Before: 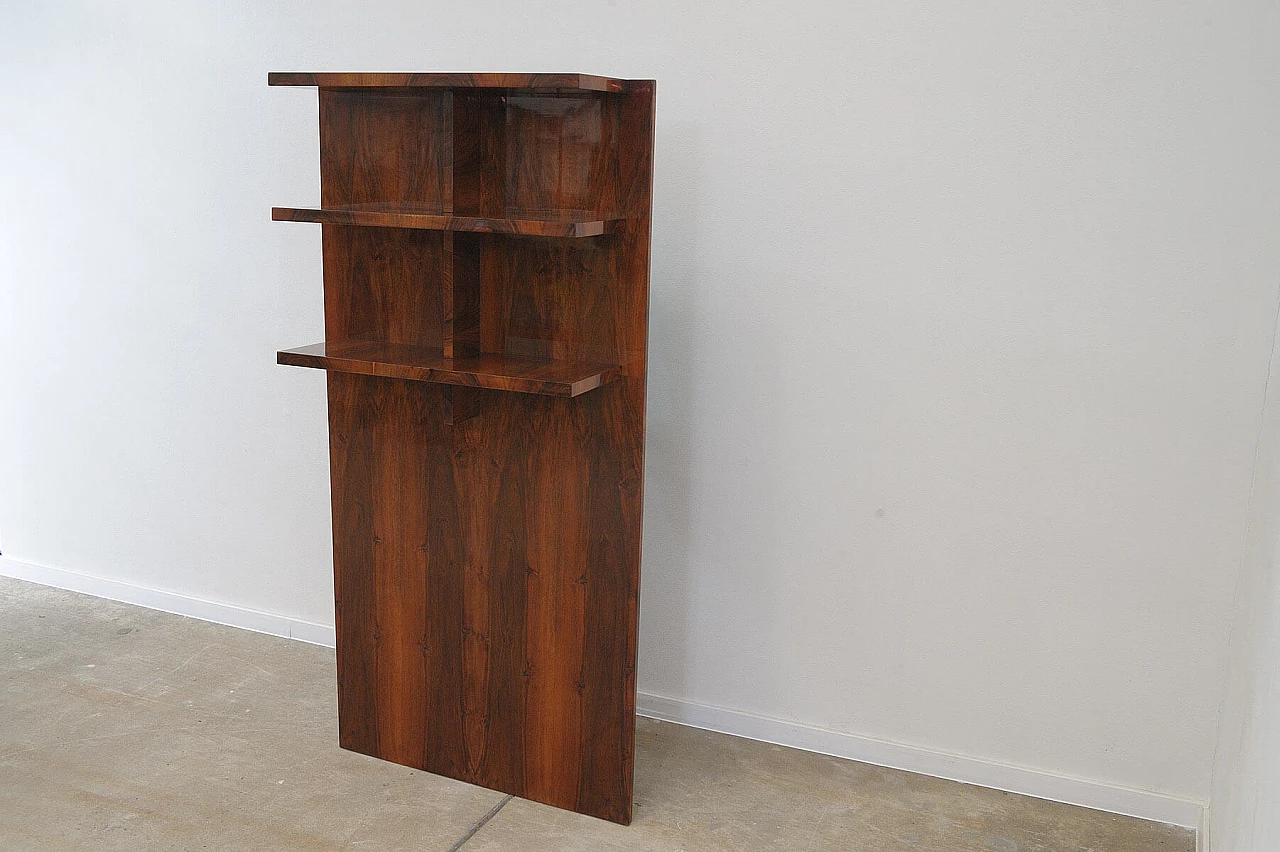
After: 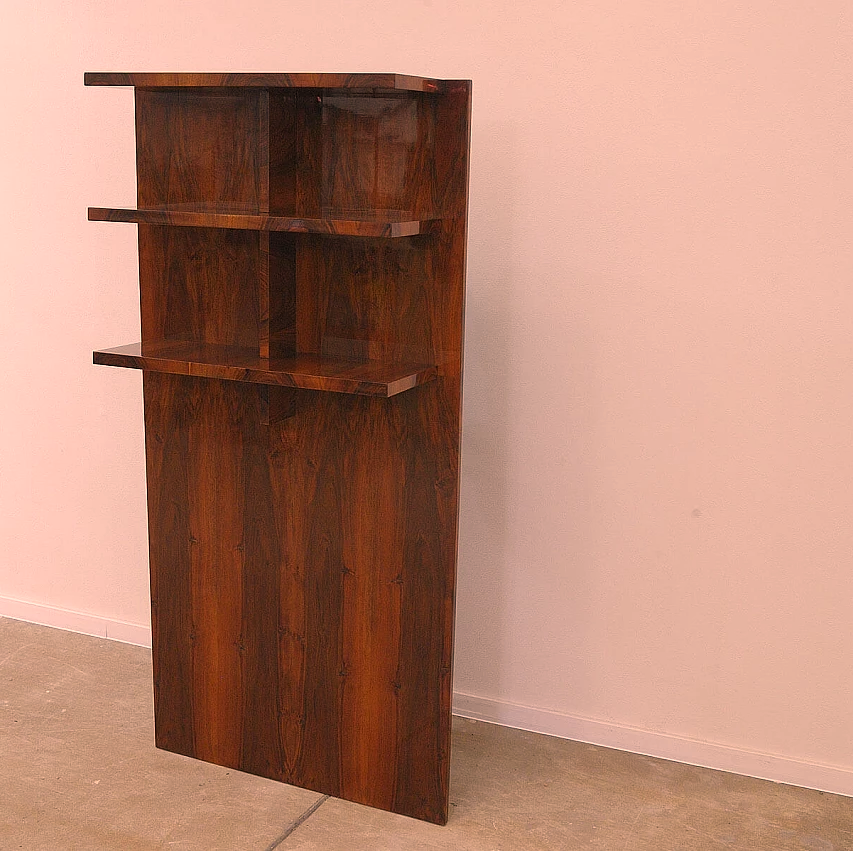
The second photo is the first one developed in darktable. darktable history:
color correction: highlights a* 21.23, highlights b* 19.23
crop and rotate: left 14.401%, right 18.944%
